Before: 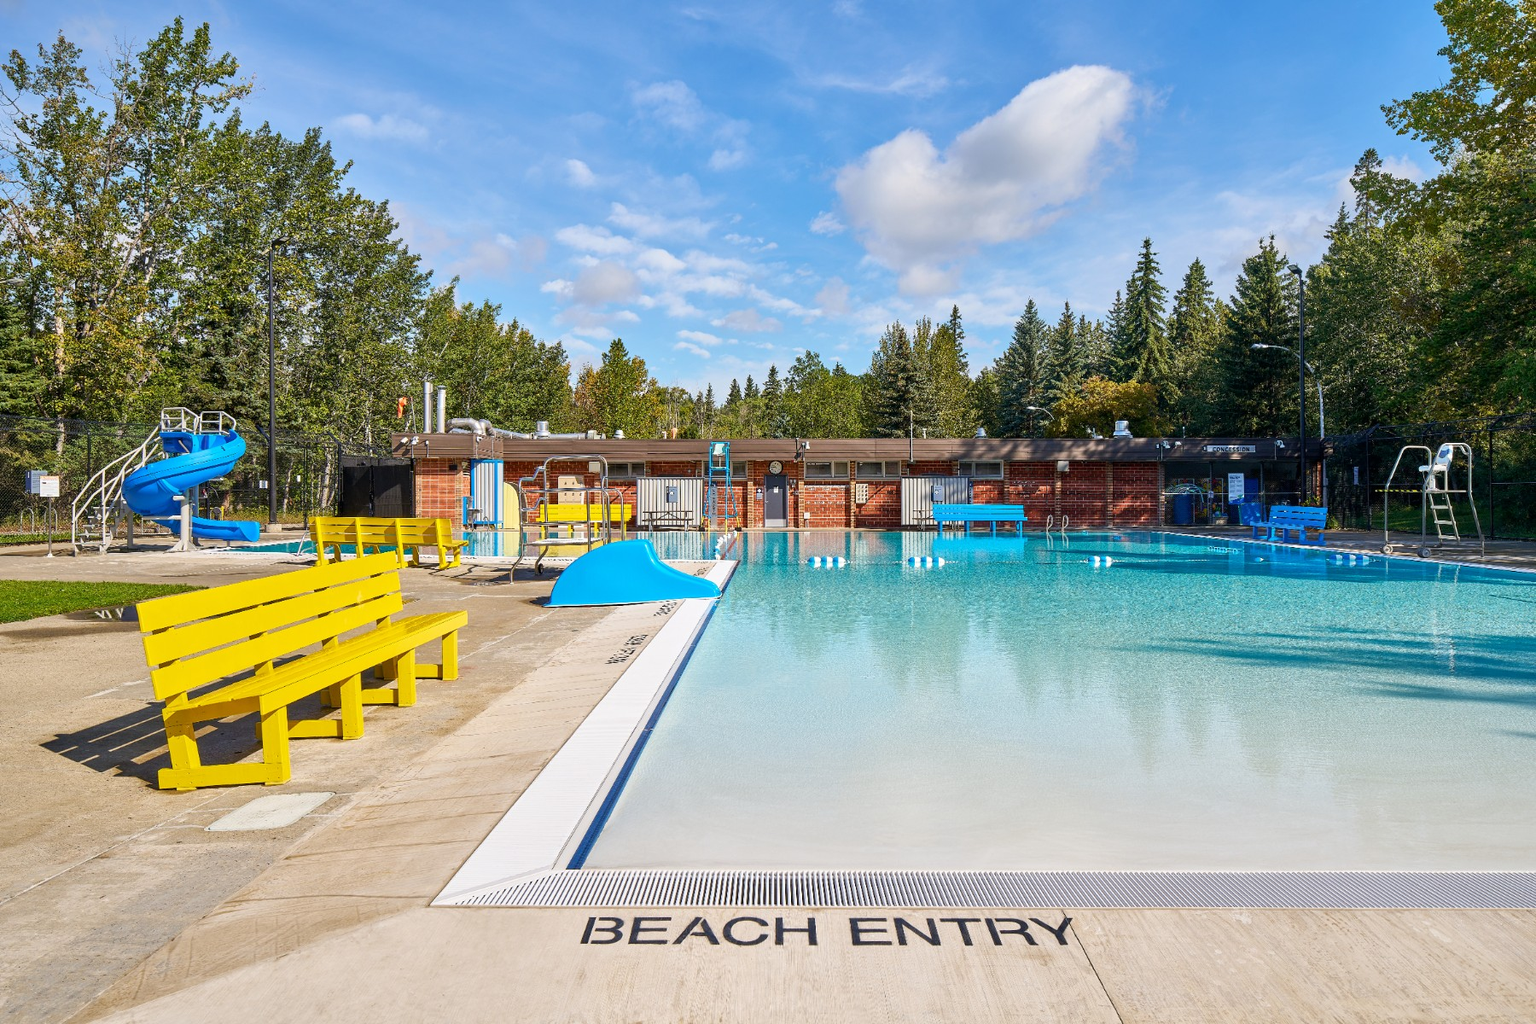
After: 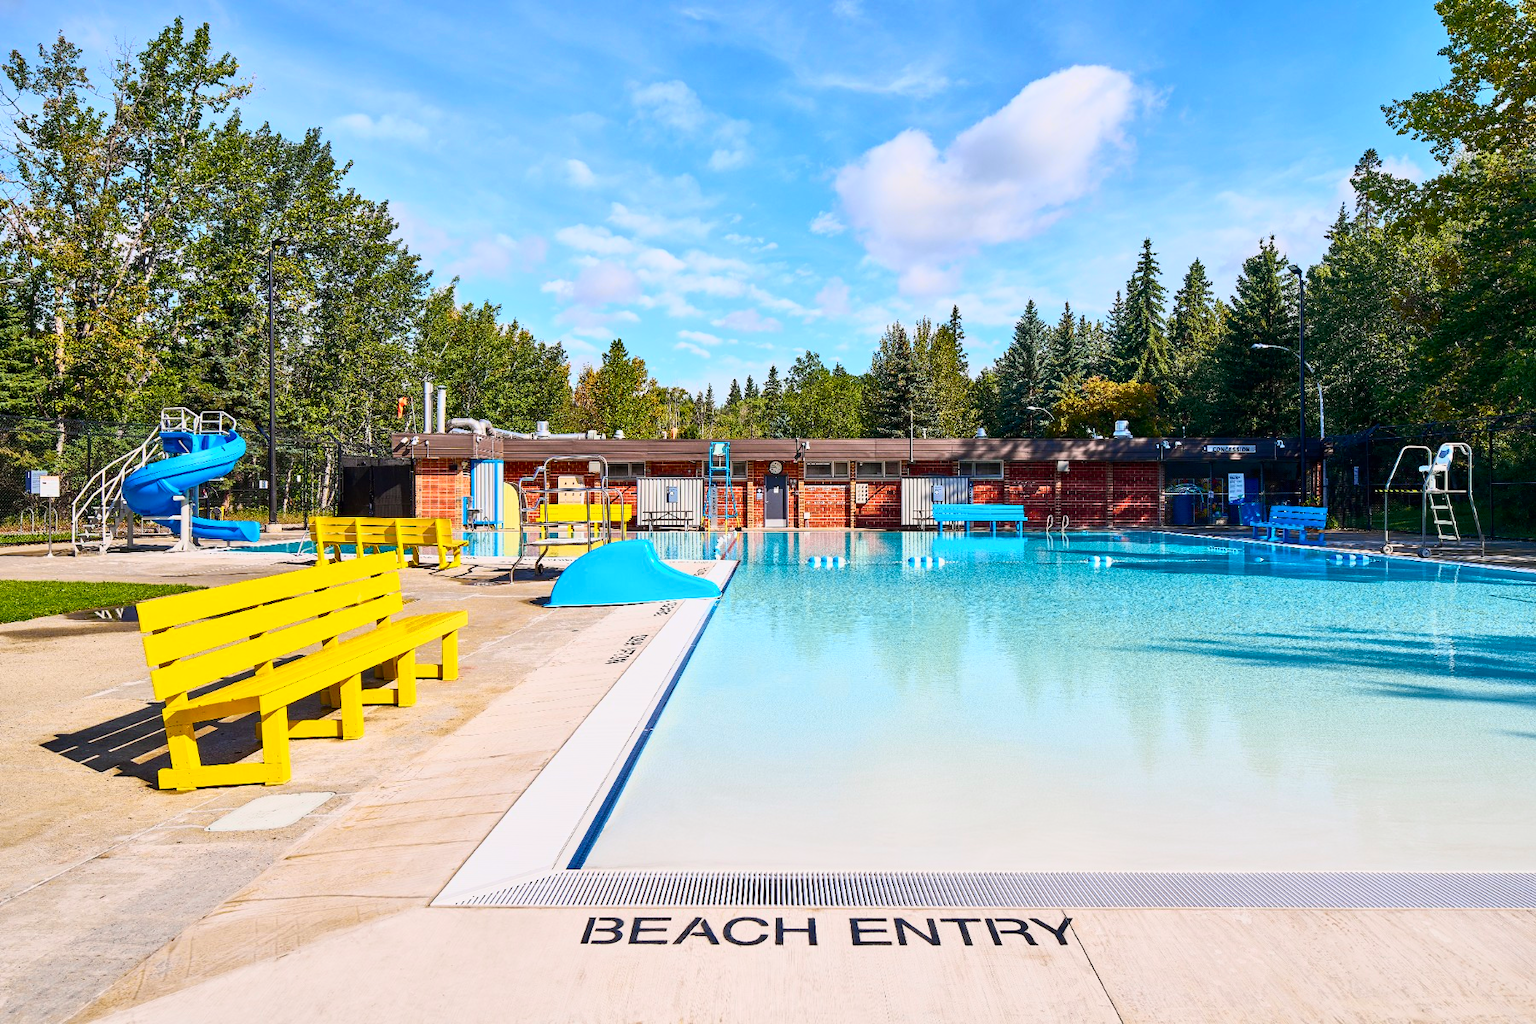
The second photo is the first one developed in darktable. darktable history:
tone curve: curves: ch0 [(0, 0.001) (0.139, 0.096) (0.311, 0.278) (0.495, 0.531) (0.718, 0.816) (0.841, 0.909) (1, 0.967)]; ch1 [(0, 0) (0.272, 0.249) (0.388, 0.385) (0.469, 0.456) (0.495, 0.497) (0.538, 0.554) (0.578, 0.605) (0.707, 0.778) (1, 1)]; ch2 [(0, 0) (0.125, 0.089) (0.353, 0.329) (0.443, 0.408) (0.502, 0.499) (0.557, 0.542) (0.608, 0.635) (1, 1)], color space Lab, independent channels, preserve colors none
